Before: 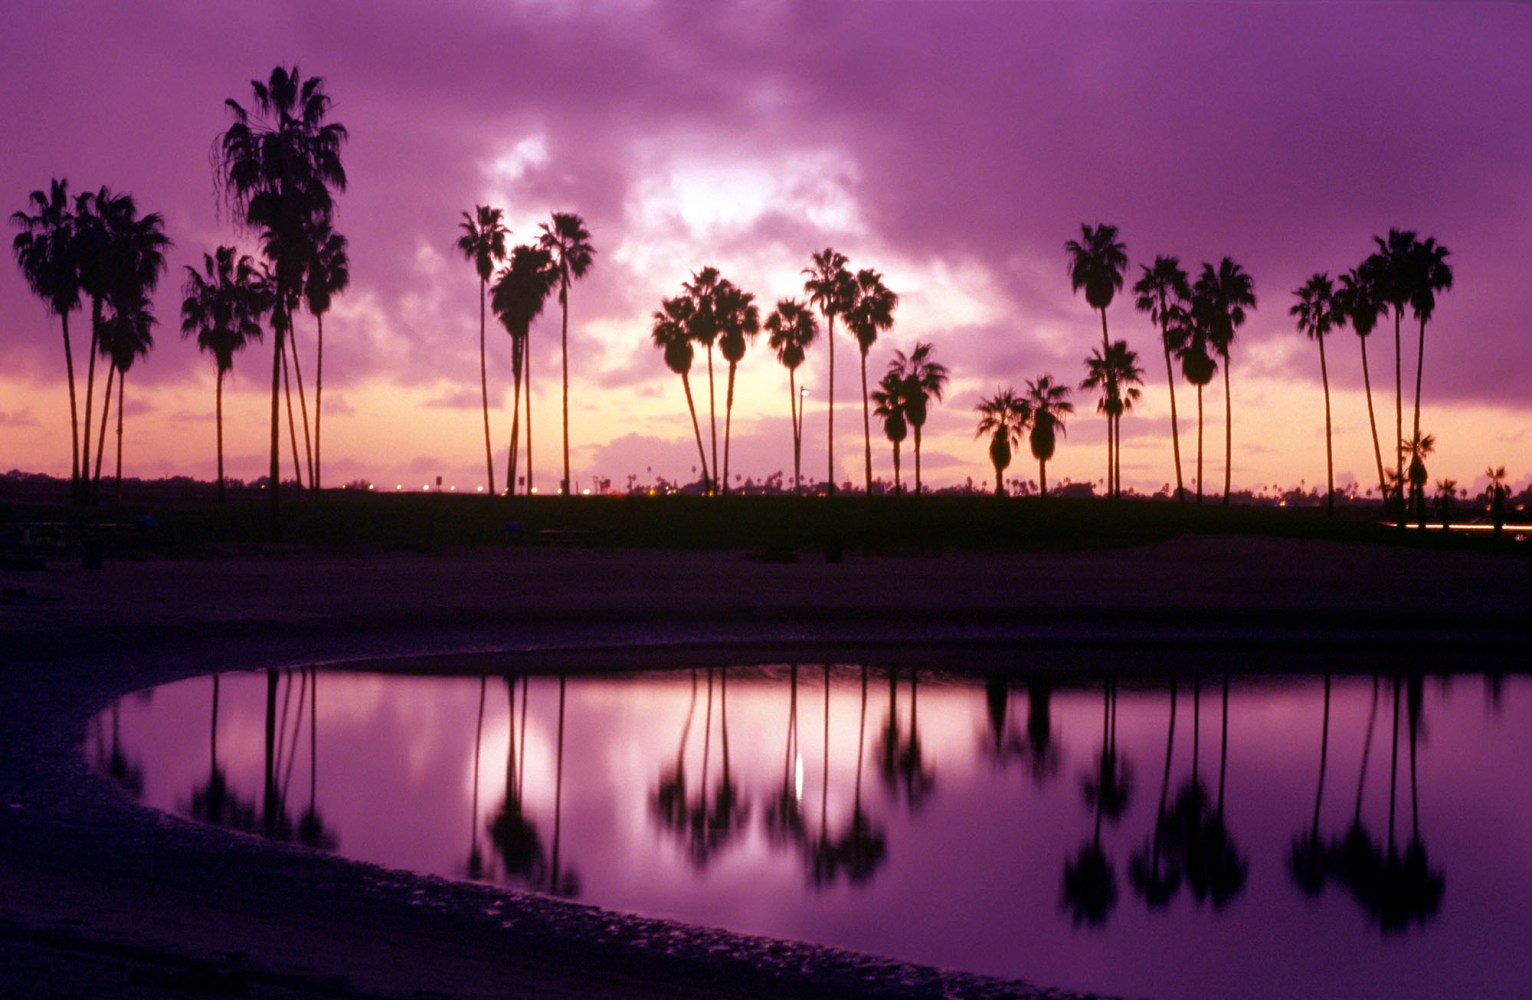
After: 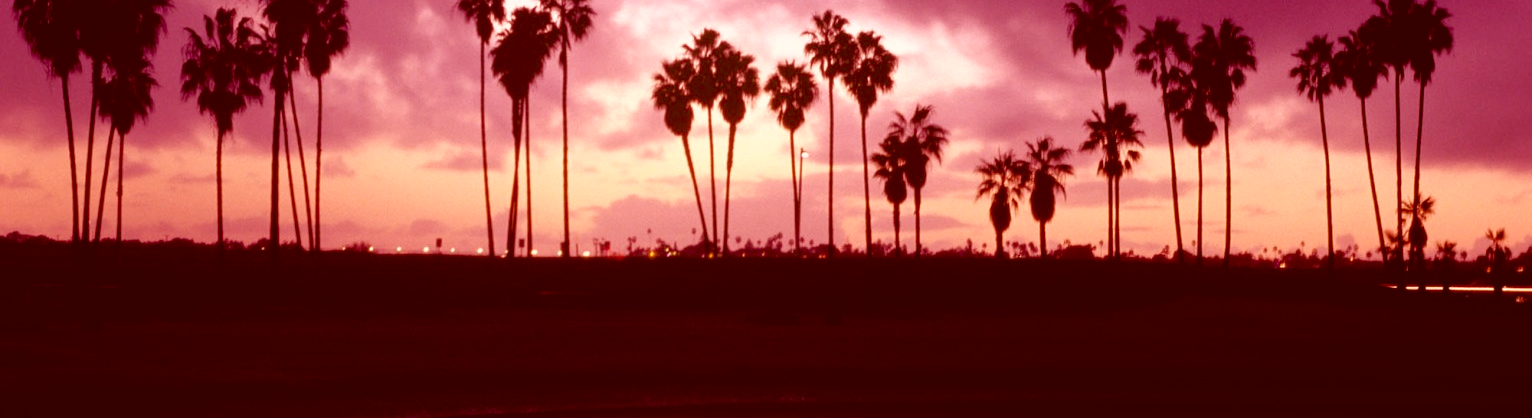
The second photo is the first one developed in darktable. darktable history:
color correction: highlights a* 9.03, highlights b* 8.71, shadows a* 40, shadows b* 40, saturation 0.8
crop and rotate: top 23.84%, bottom 34.294%
